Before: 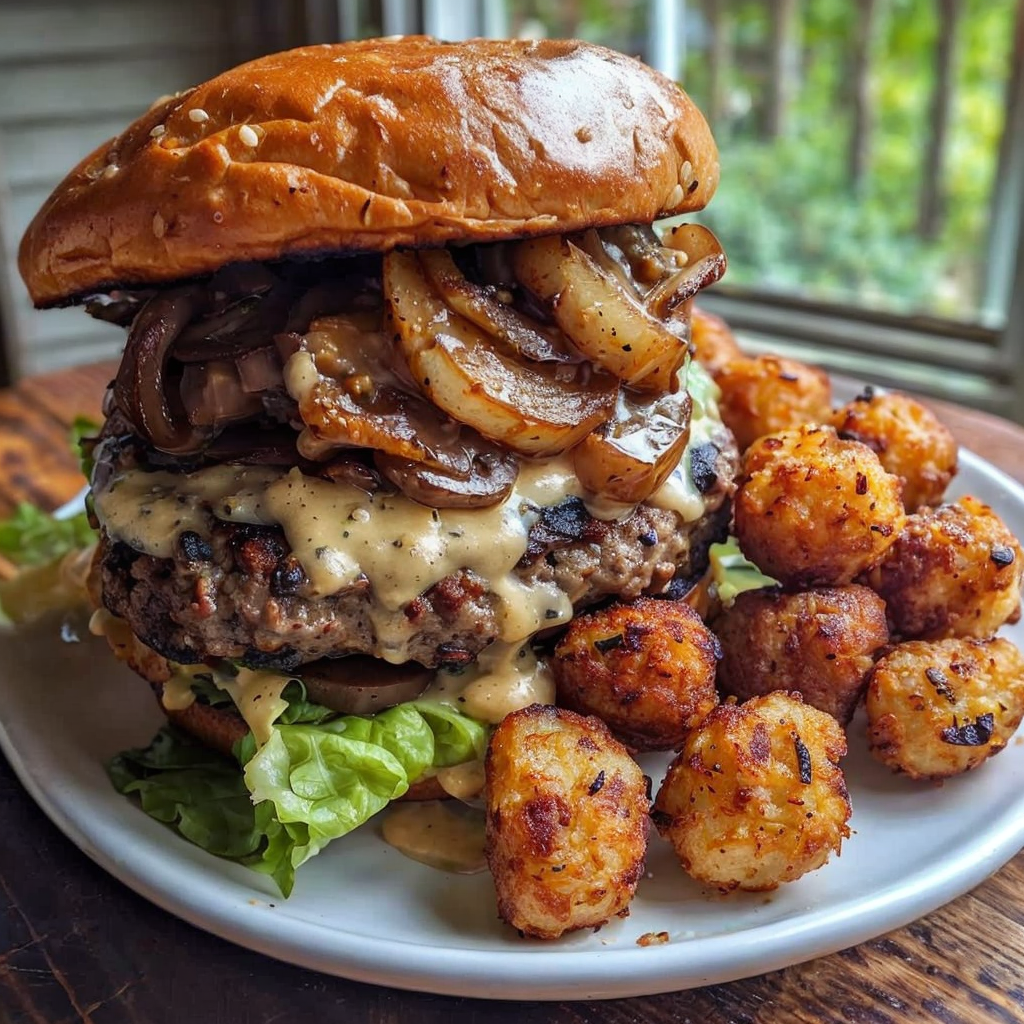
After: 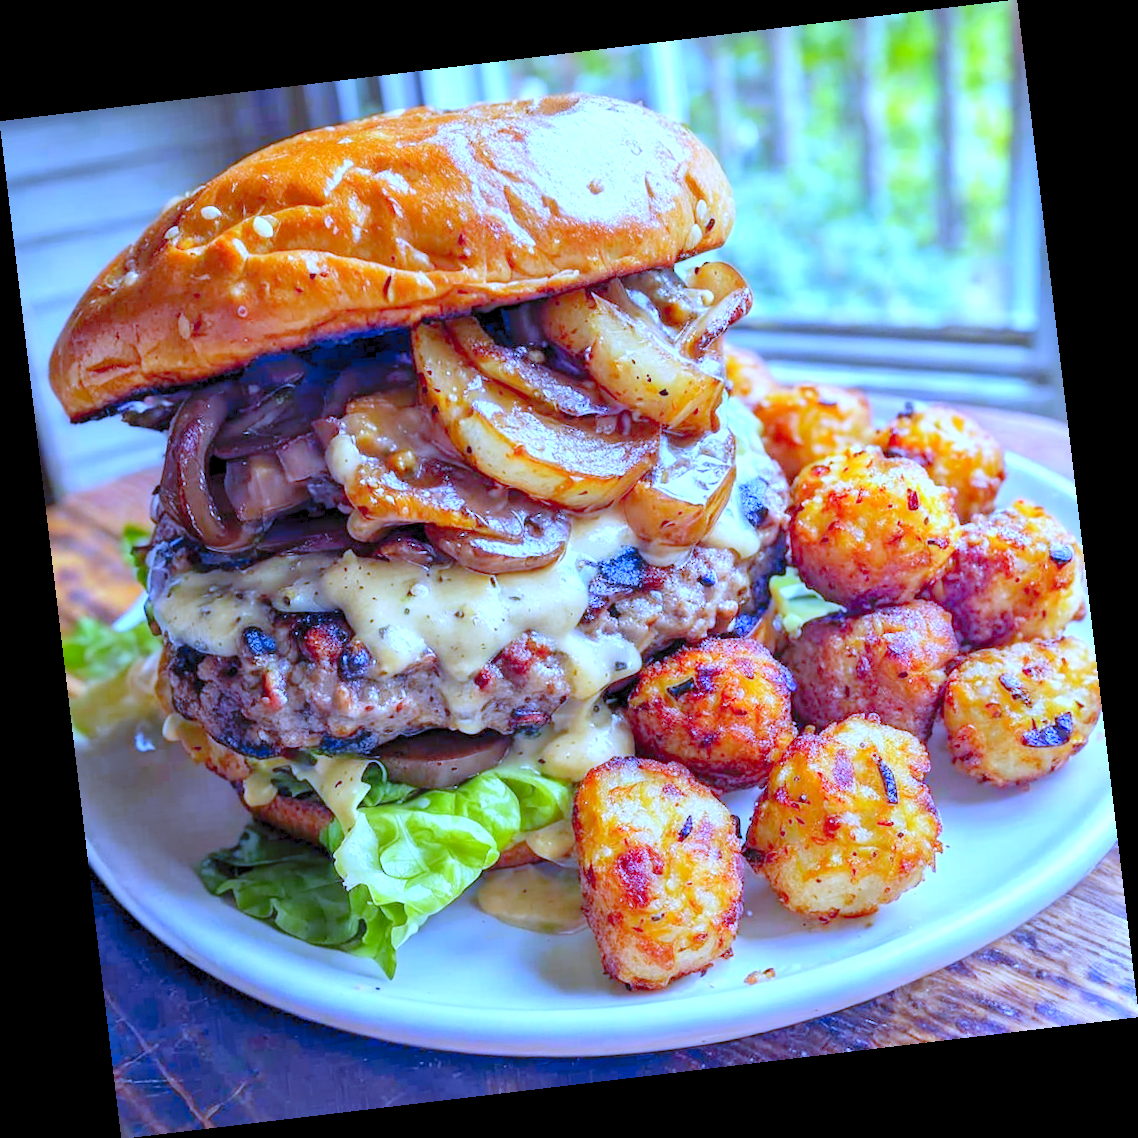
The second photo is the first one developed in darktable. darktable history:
levels: levels [0.008, 0.318, 0.836]
rotate and perspective: rotation -6.83°, automatic cropping off
white balance: red 0.766, blue 1.537
